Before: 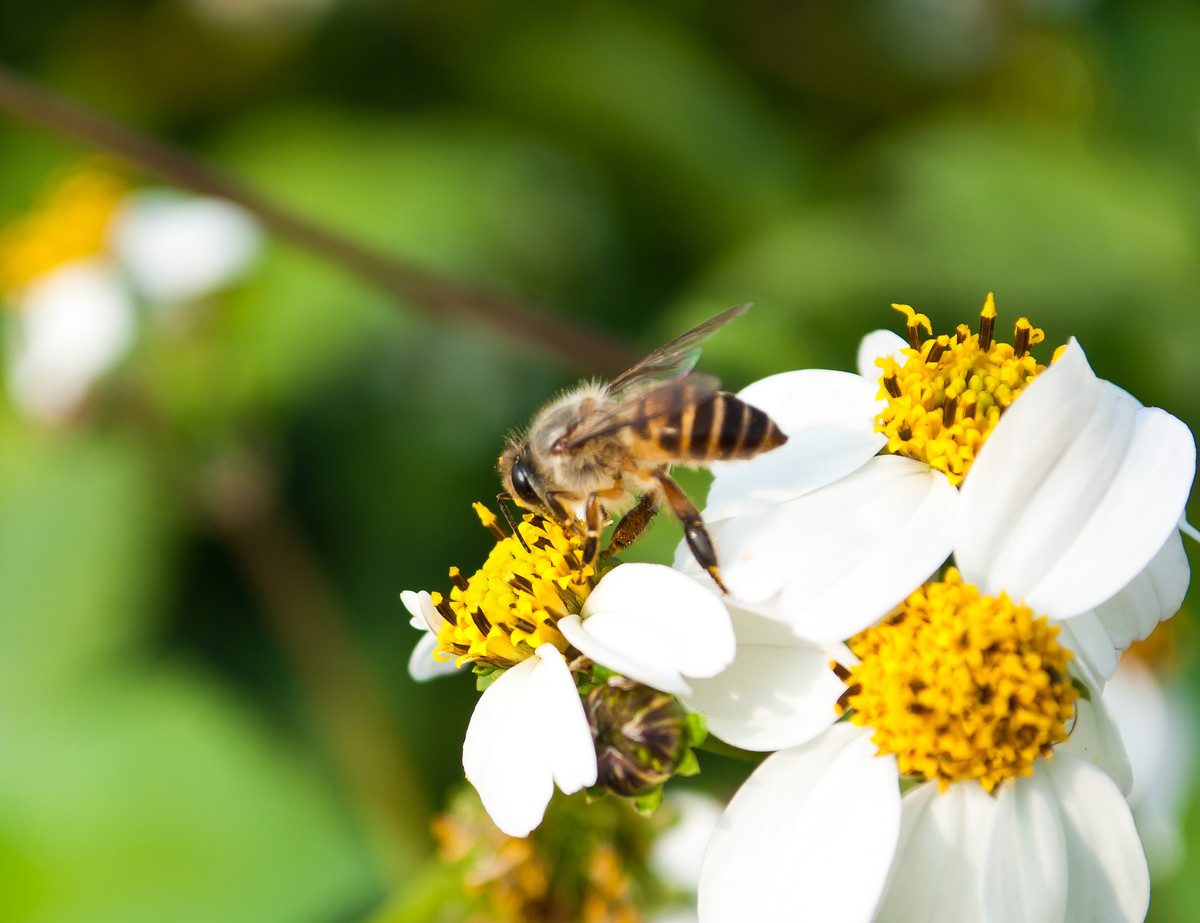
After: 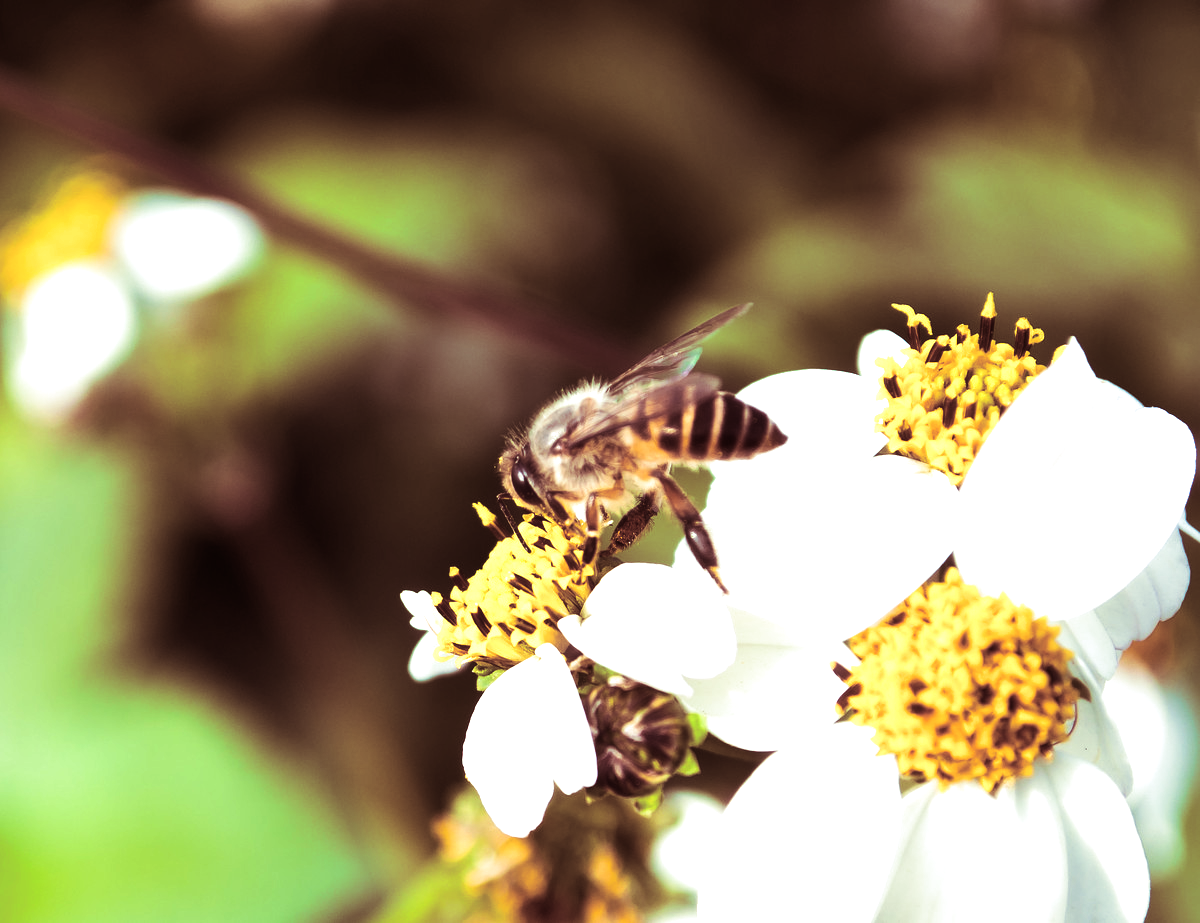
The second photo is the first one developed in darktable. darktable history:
color correction: highlights a* -0.137, highlights b* -5.91, shadows a* -0.137, shadows b* -0.137
haze removal: strength -0.09, adaptive false
tone equalizer: -8 EV -0.75 EV, -7 EV -0.7 EV, -6 EV -0.6 EV, -5 EV -0.4 EV, -3 EV 0.4 EV, -2 EV 0.6 EV, -1 EV 0.7 EV, +0 EV 0.75 EV, edges refinement/feathering 500, mask exposure compensation -1.57 EV, preserve details no
split-toning: compress 20%
